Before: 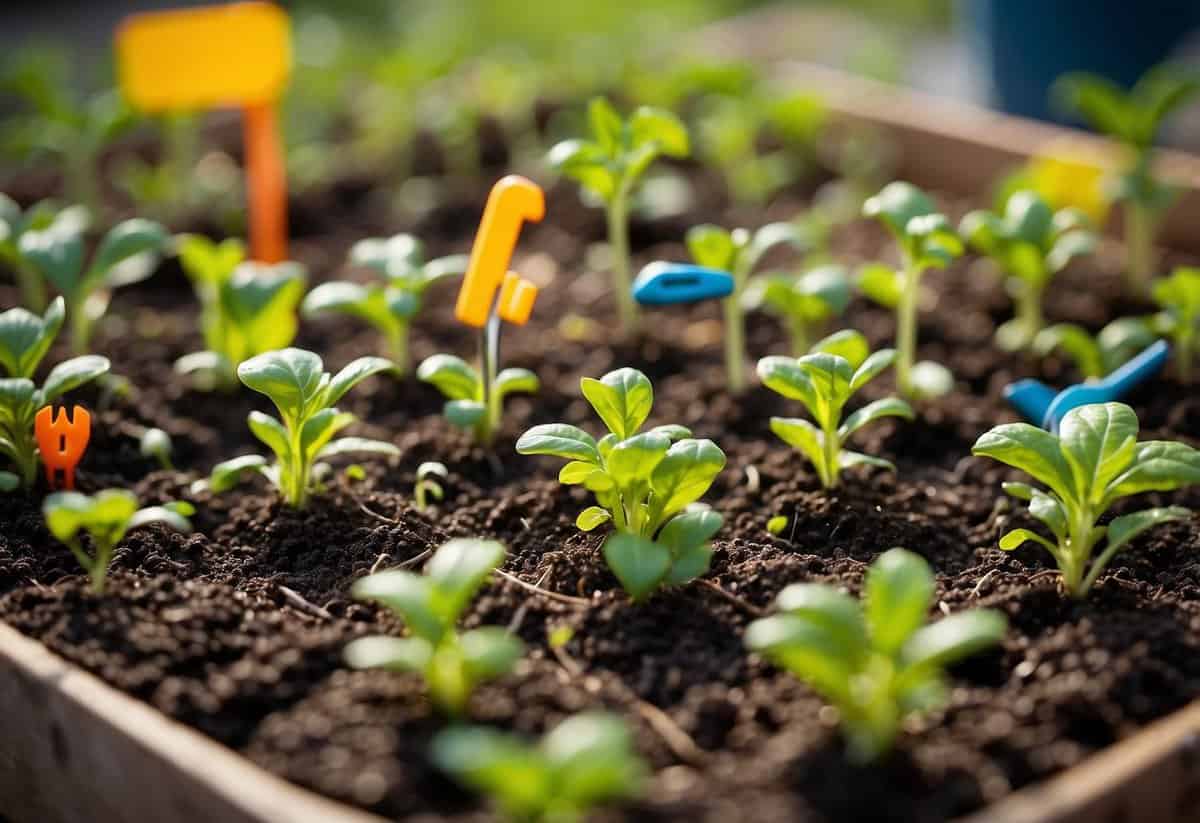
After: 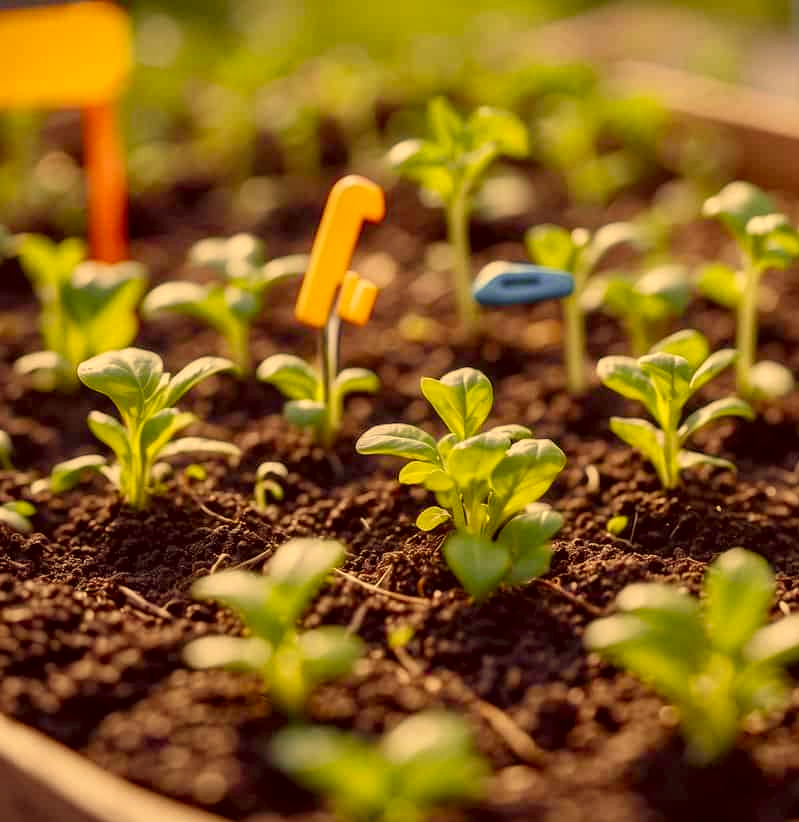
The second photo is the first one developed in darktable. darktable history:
color correction: highlights a* 10.12, highlights b* 39.04, shadows a* 14.62, shadows b* 3.37
crop and rotate: left 13.342%, right 19.991%
color balance rgb: shadows lift › chroma 1%, shadows lift › hue 113°, highlights gain › chroma 0.2%, highlights gain › hue 333°, perceptual saturation grading › global saturation 20%, perceptual saturation grading › highlights -50%, perceptual saturation grading › shadows 25%, contrast -10%
local contrast: on, module defaults
